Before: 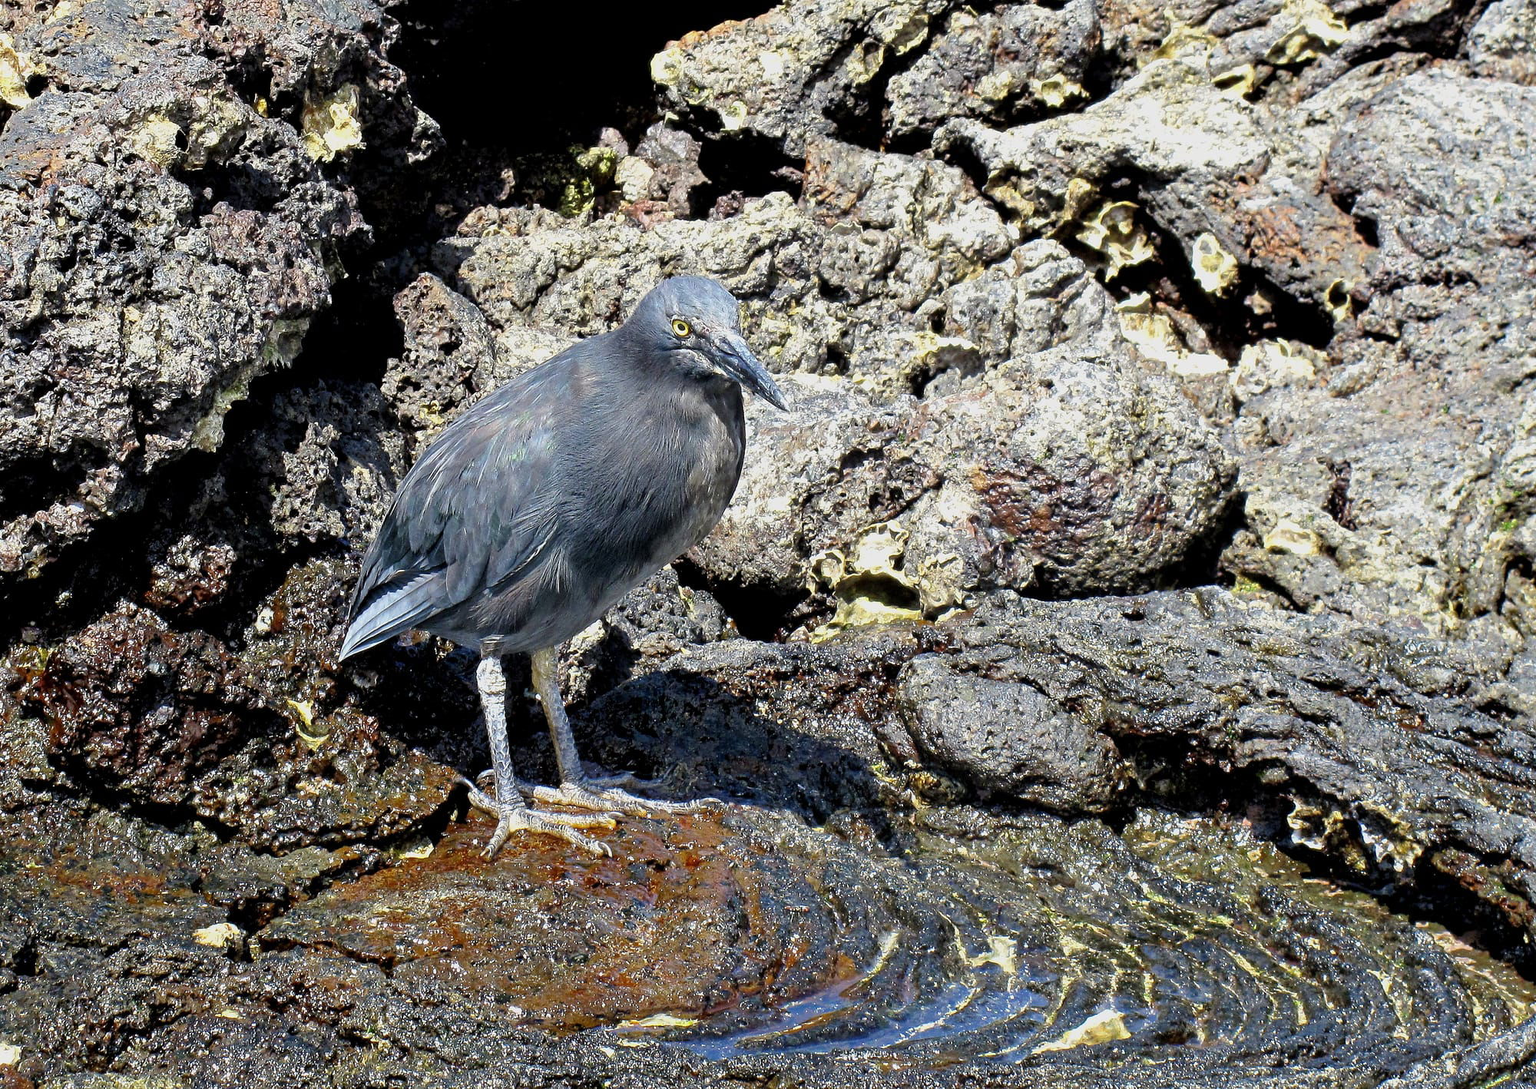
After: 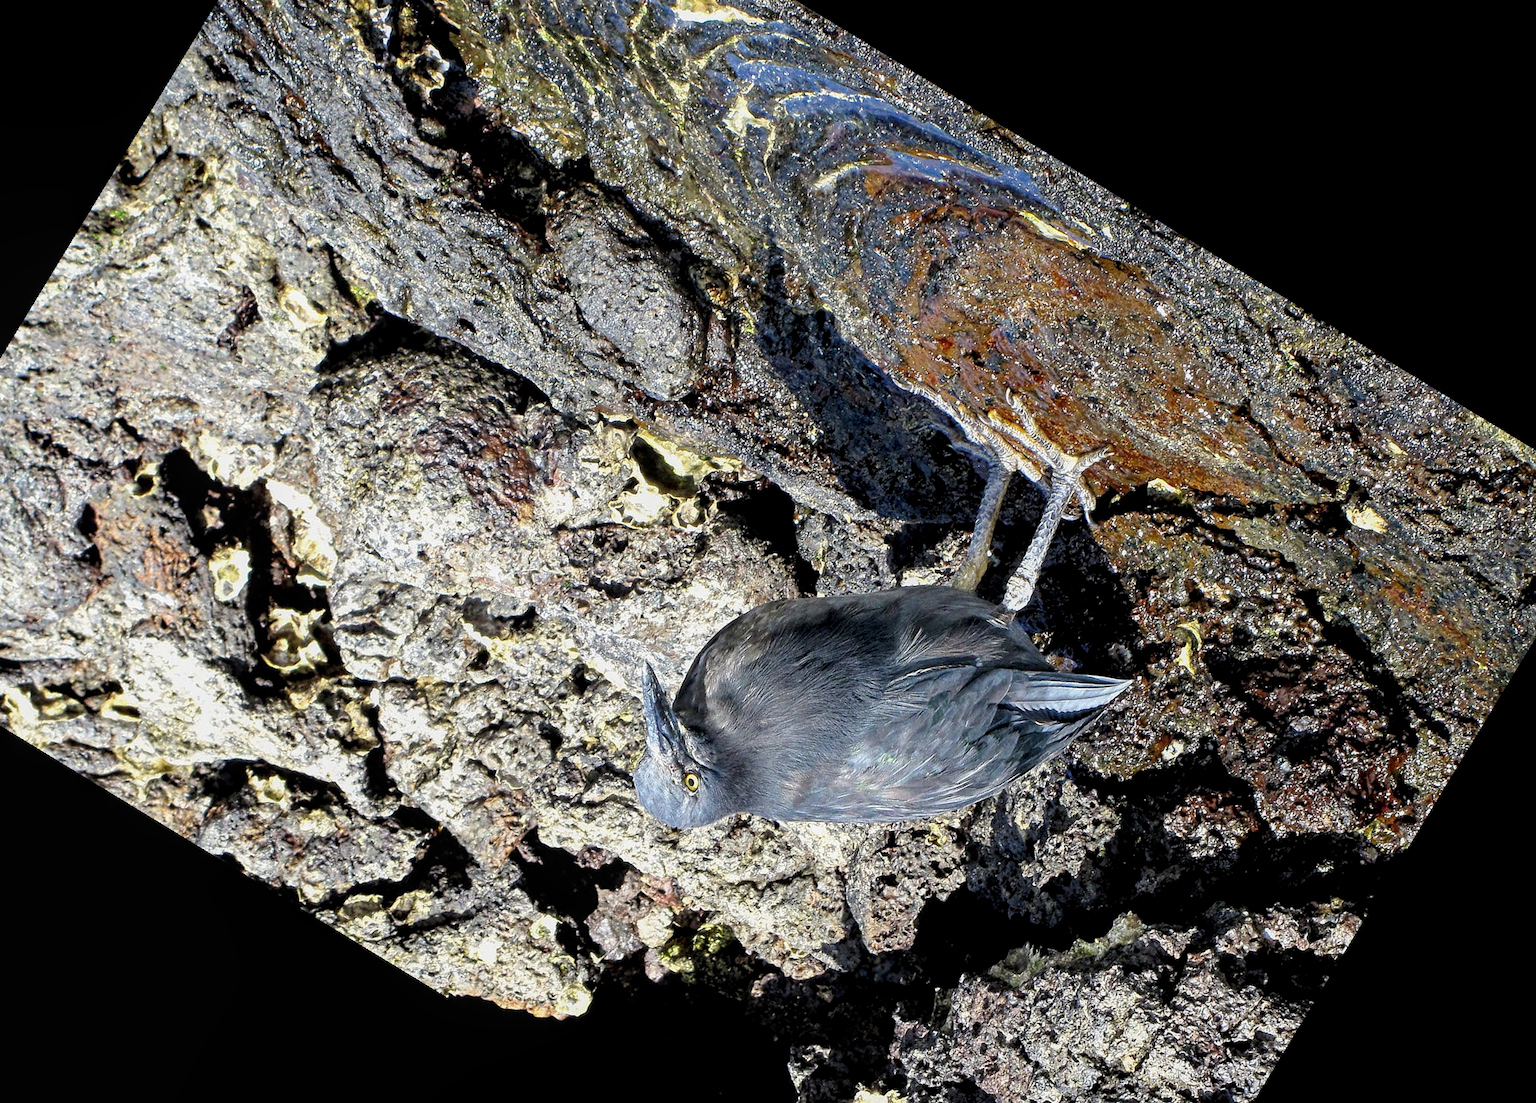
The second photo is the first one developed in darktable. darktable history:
crop and rotate: angle 148.68°, left 9.111%, top 15.603%, right 4.588%, bottom 17.041%
local contrast: highlights 99%, shadows 86%, detail 160%, midtone range 0.2
